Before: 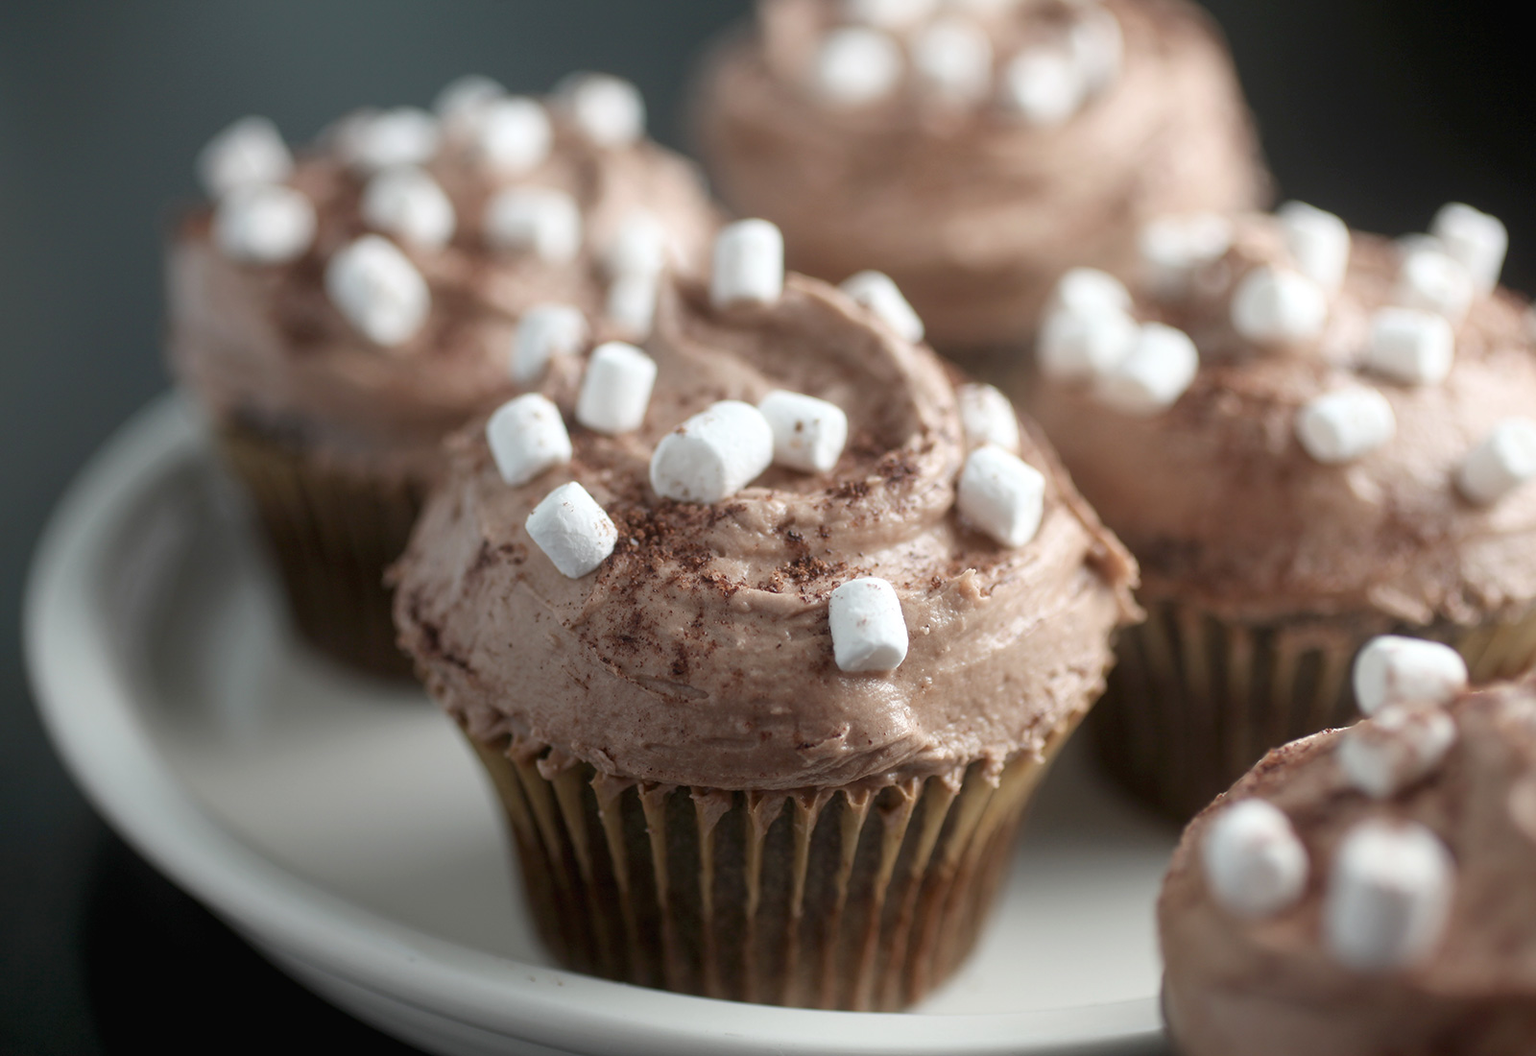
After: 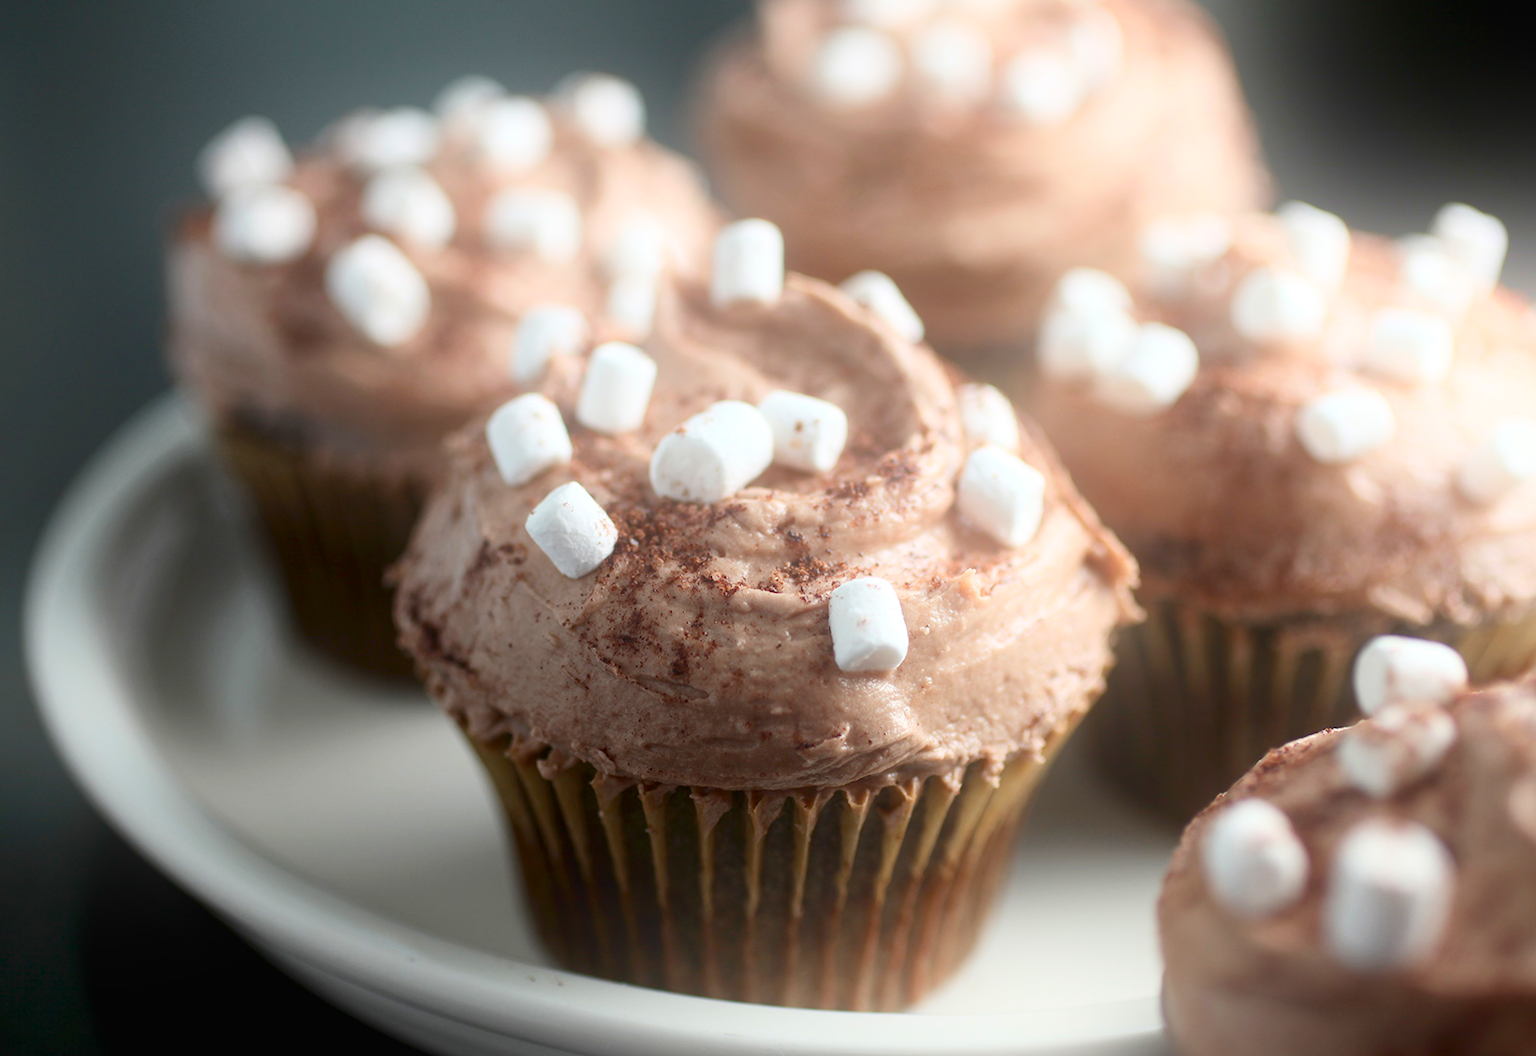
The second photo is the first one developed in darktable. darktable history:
bloom: on, module defaults
contrast brightness saturation: contrast 0.18, saturation 0.3
